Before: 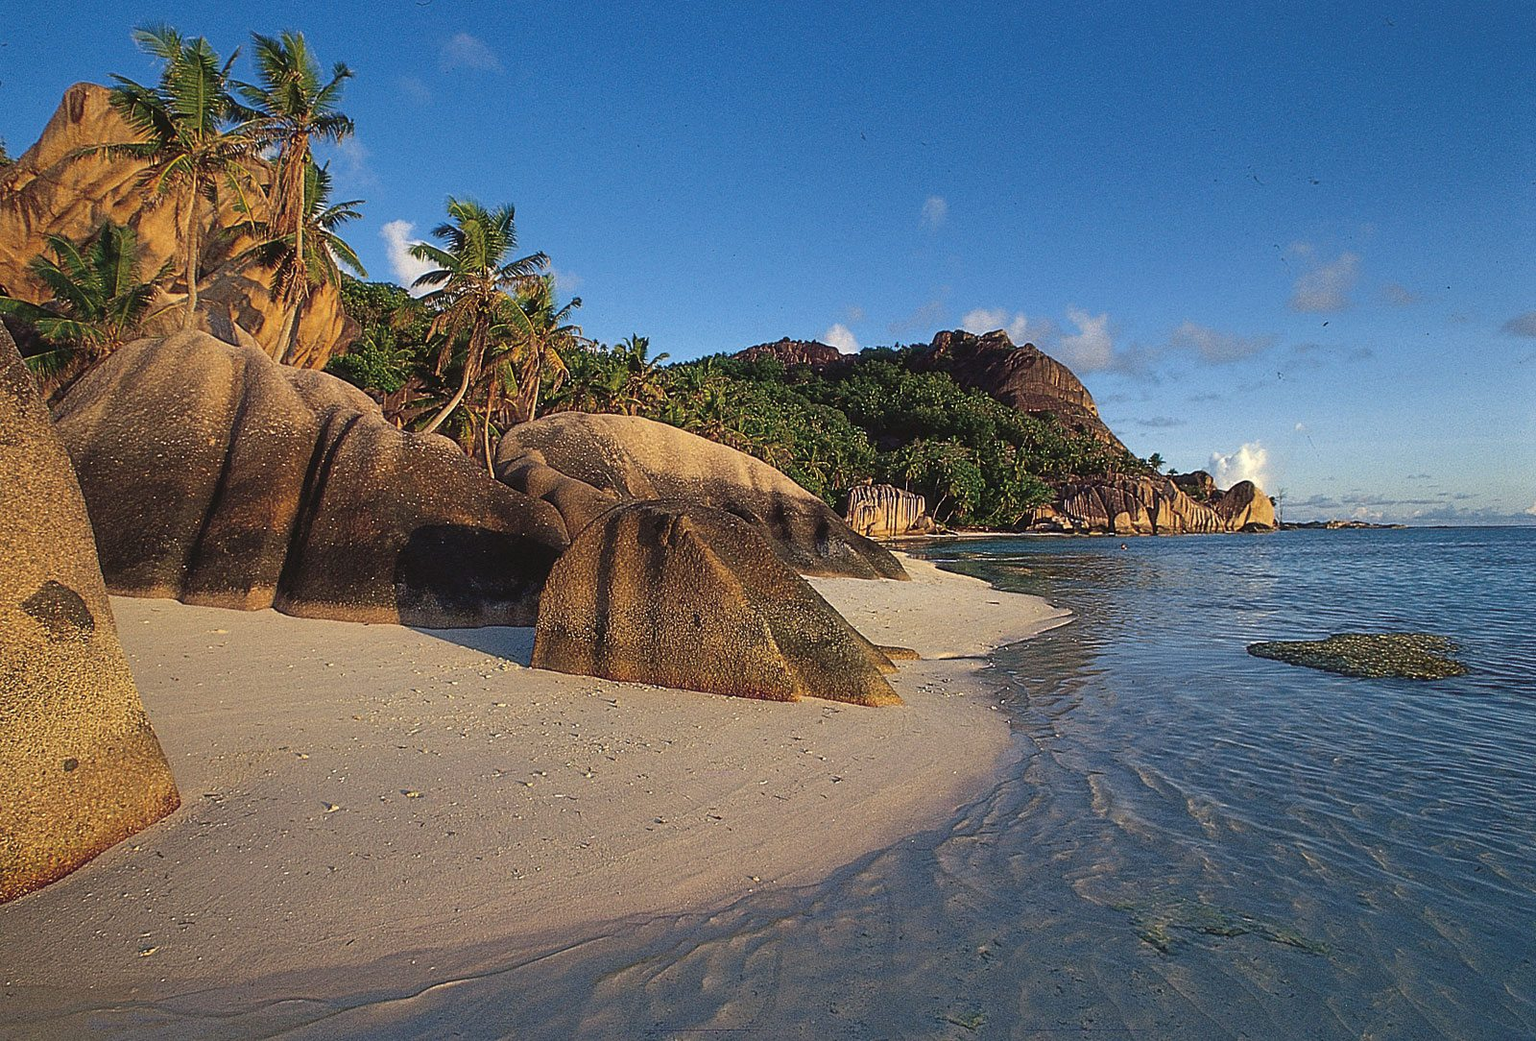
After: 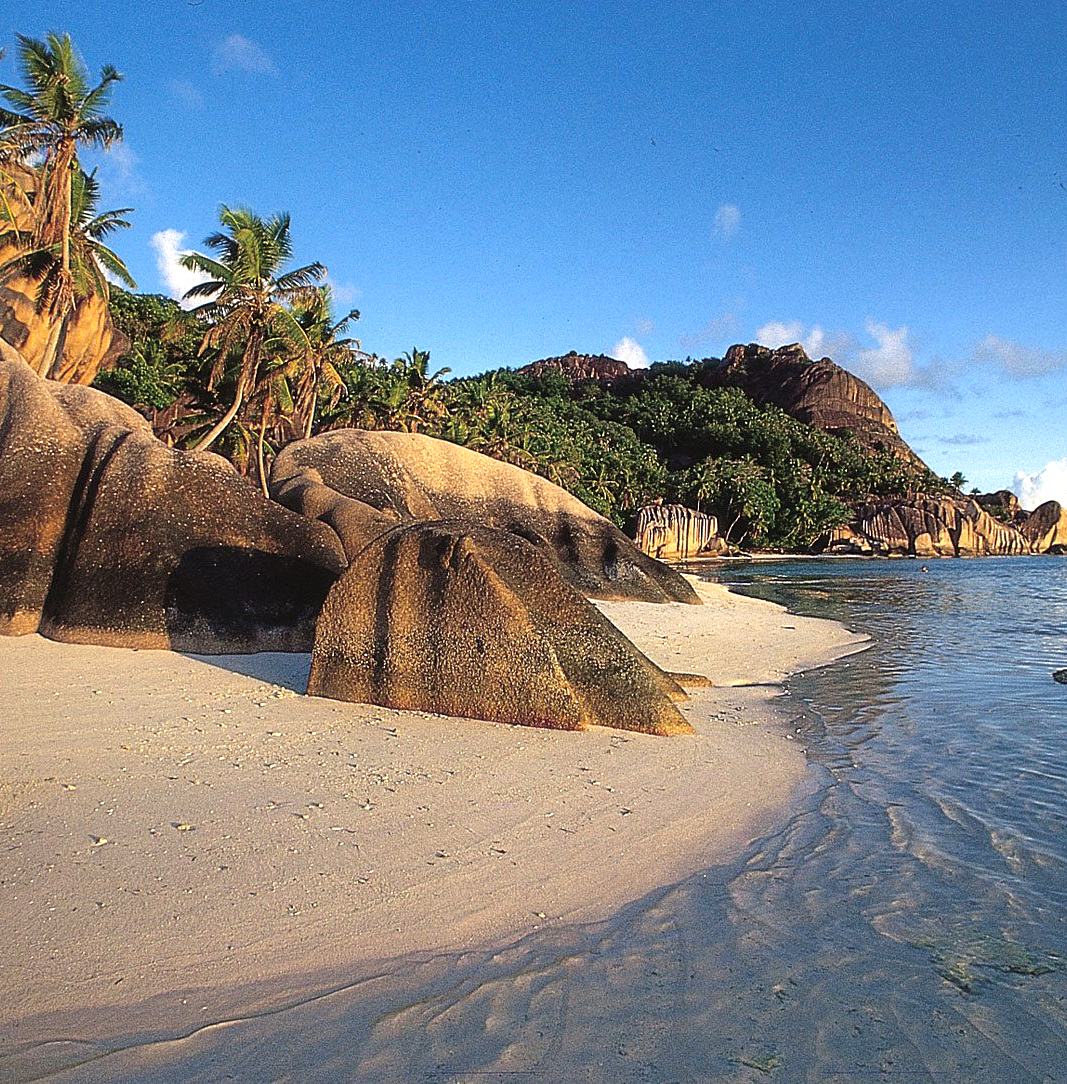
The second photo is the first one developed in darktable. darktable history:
tone equalizer: -8 EV -0.743 EV, -7 EV -0.735 EV, -6 EV -0.616 EV, -5 EV -0.369 EV, -3 EV 0.403 EV, -2 EV 0.6 EV, -1 EV 0.685 EV, +0 EV 0.735 EV, smoothing 1
crop: left 15.432%, right 17.873%
